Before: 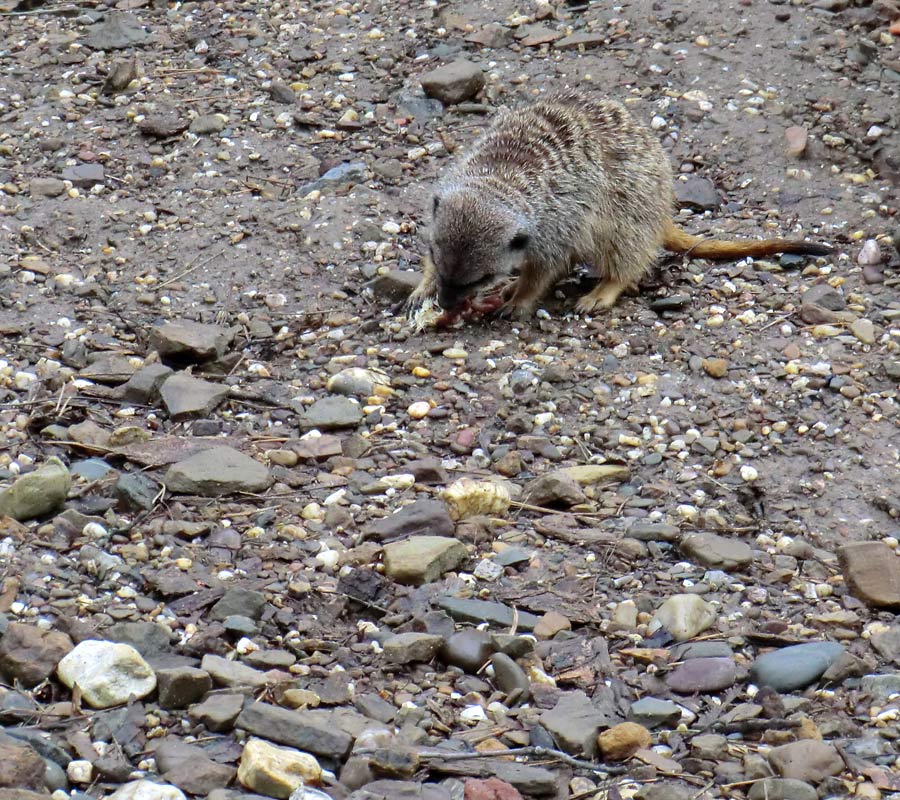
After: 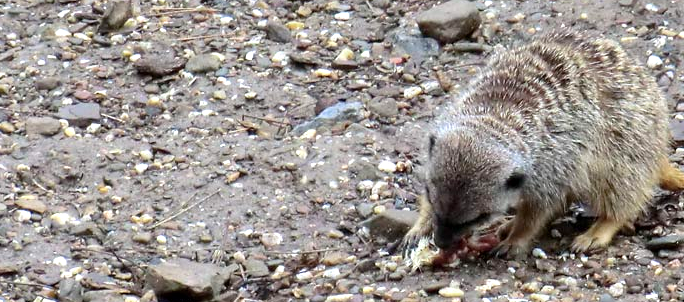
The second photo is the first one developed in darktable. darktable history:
exposure: black level correction 0.001, exposure 0.499 EV, compensate highlight preservation false
crop: left 0.519%, top 7.633%, right 23.468%, bottom 54.576%
